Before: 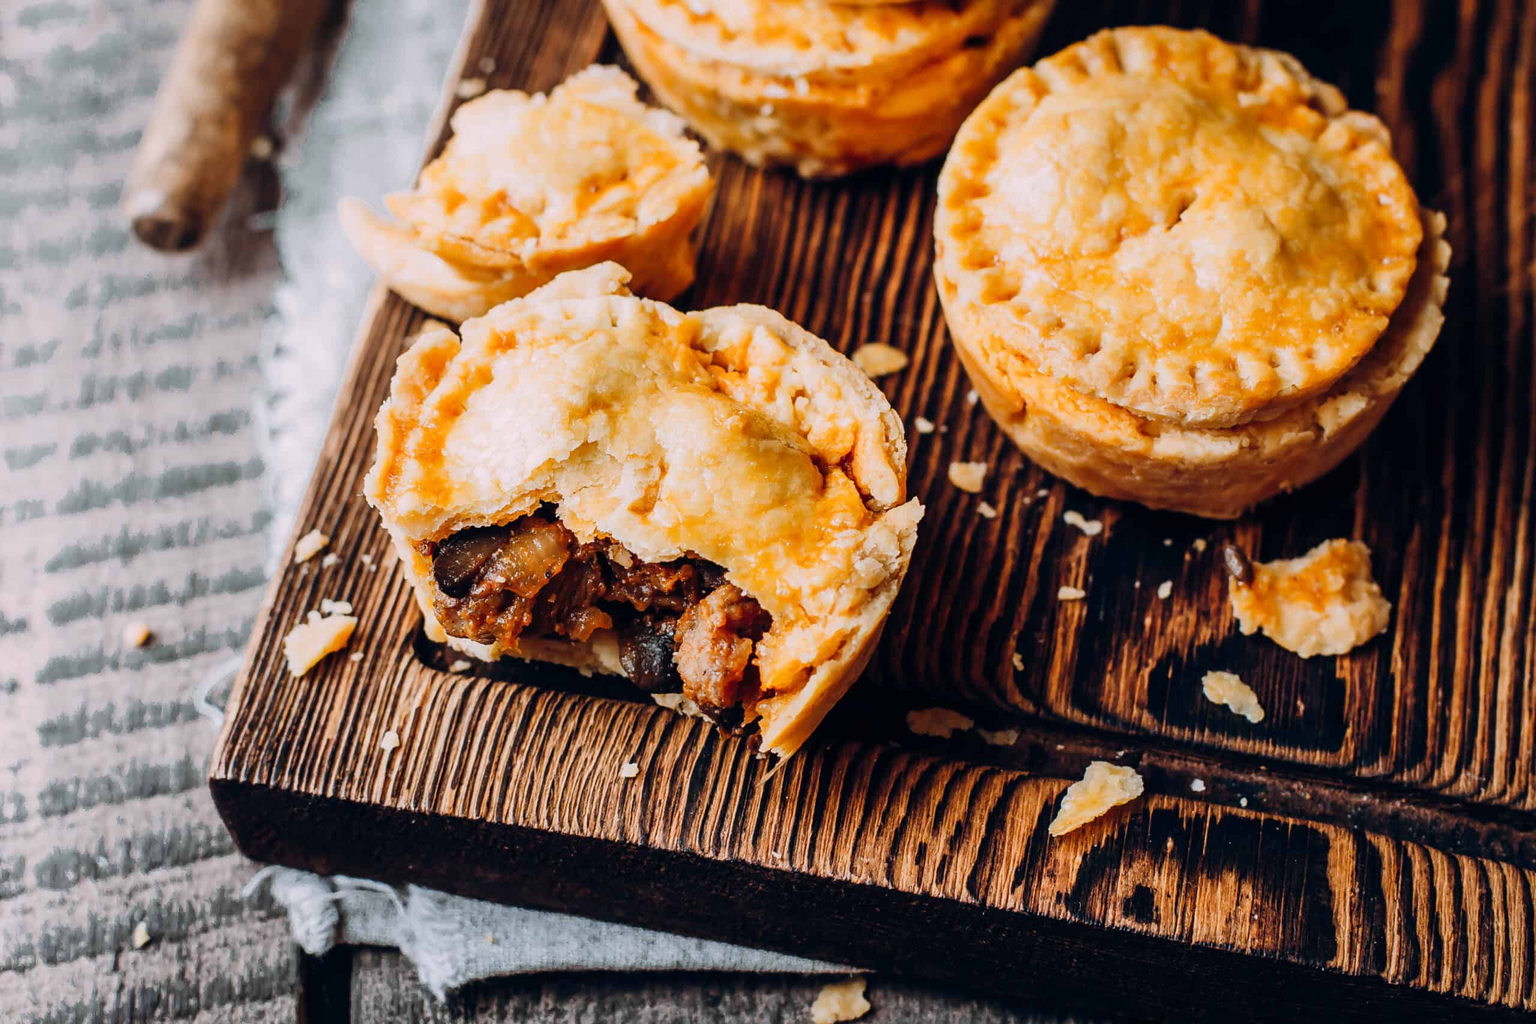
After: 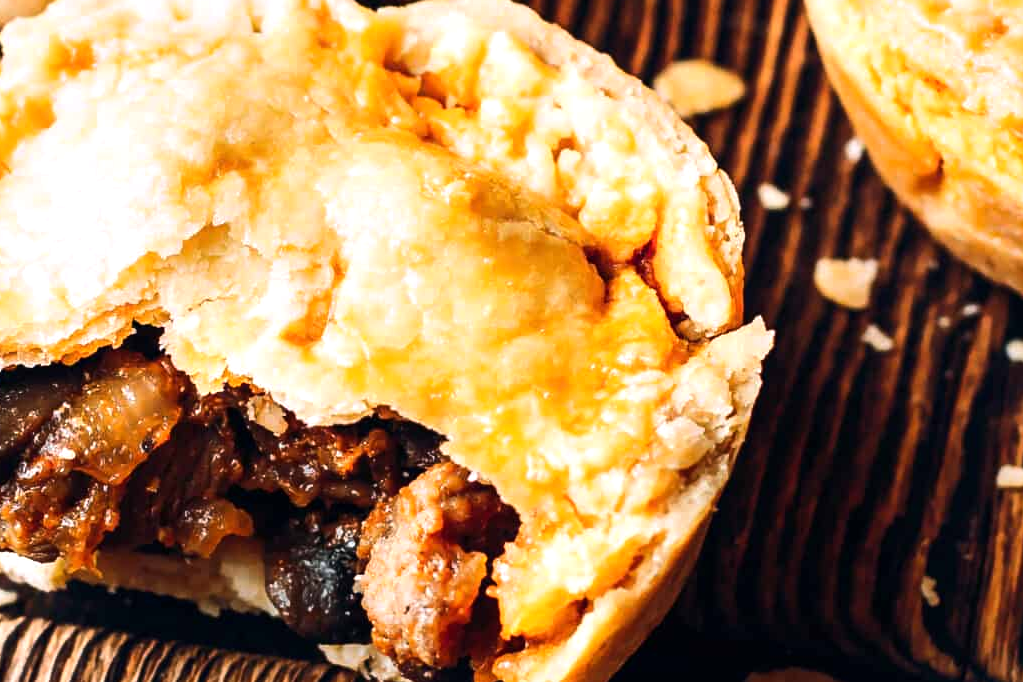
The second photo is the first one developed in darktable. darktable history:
crop: left 30%, top 30%, right 30%, bottom 30%
tone equalizer: -8 EV 0.001 EV, -7 EV -0.002 EV, -6 EV 0.002 EV, -5 EV -0.03 EV, -4 EV -0.116 EV, -3 EV -0.169 EV, -2 EV 0.24 EV, -1 EV 0.702 EV, +0 EV 0.493 EV
